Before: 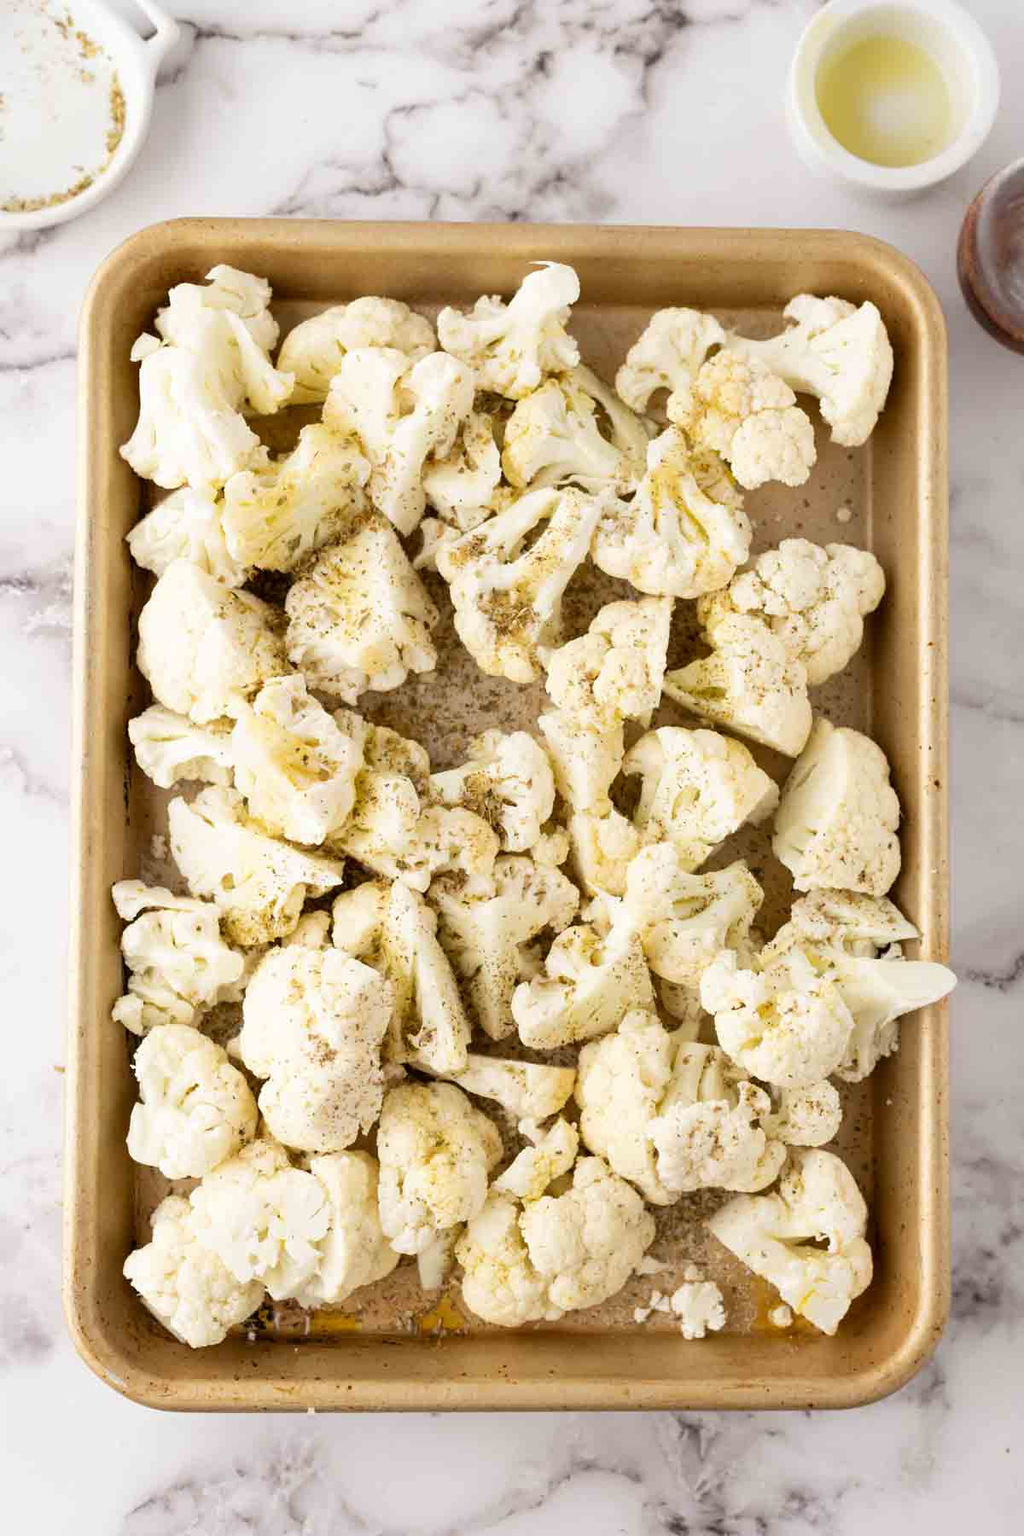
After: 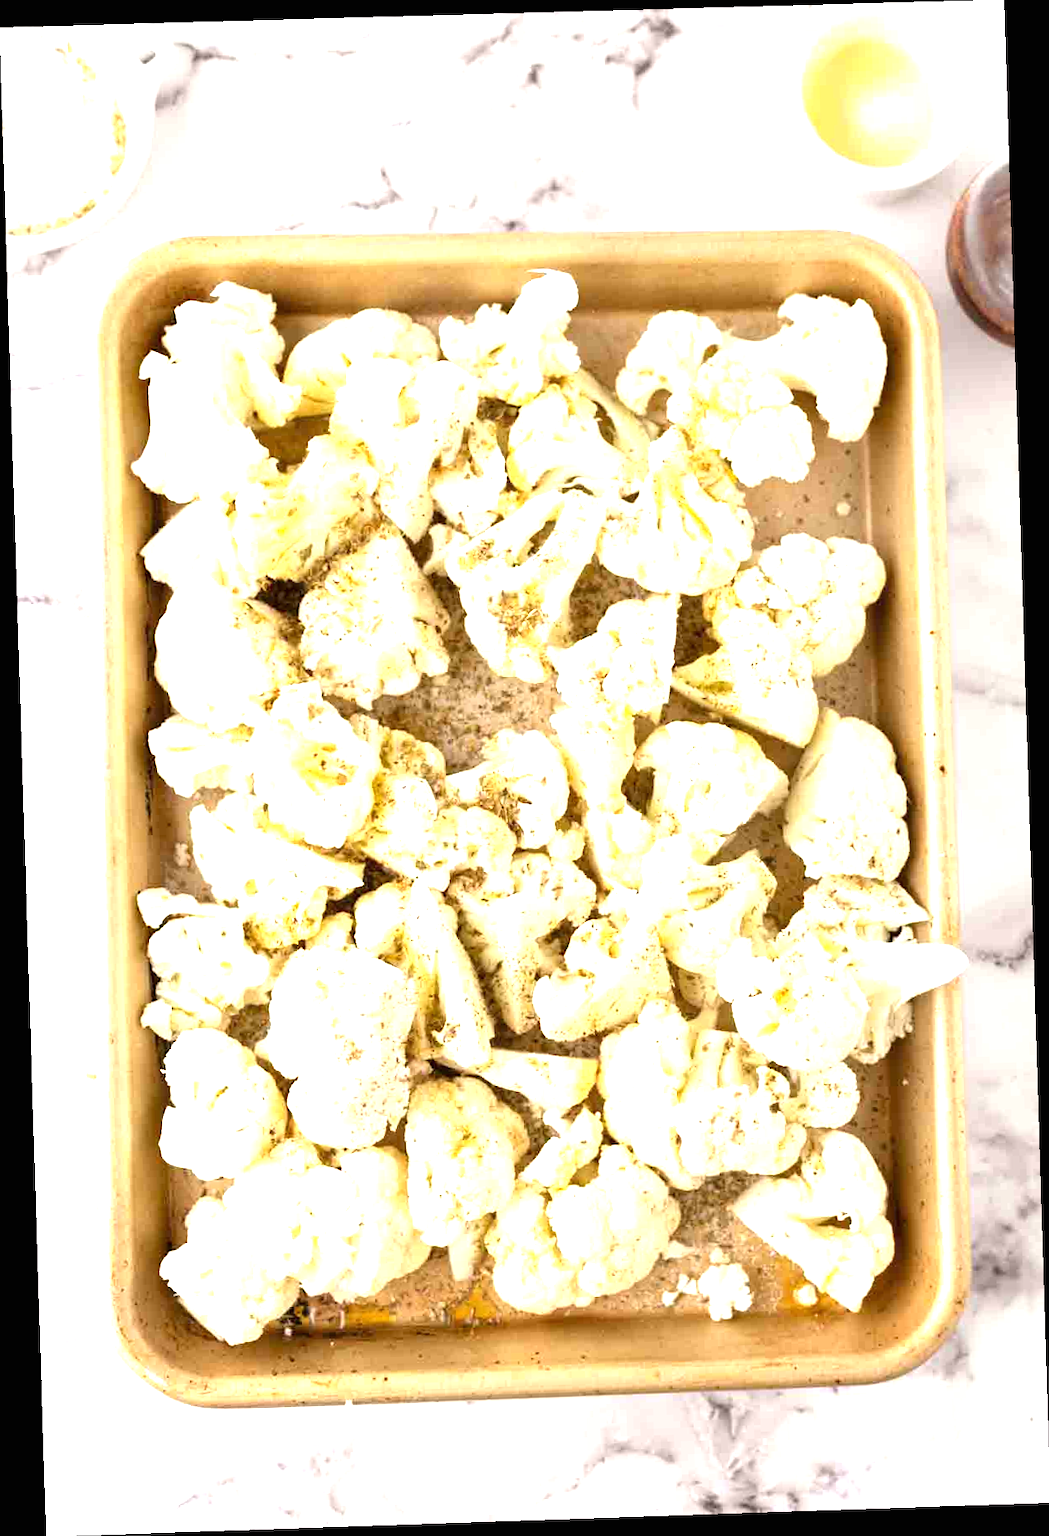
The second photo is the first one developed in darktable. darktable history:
rotate and perspective: rotation -1.77°, lens shift (horizontal) 0.004, automatic cropping off
exposure: black level correction 0, exposure 1.2 EV, compensate exposure bias true, compensate highlight preservation false
